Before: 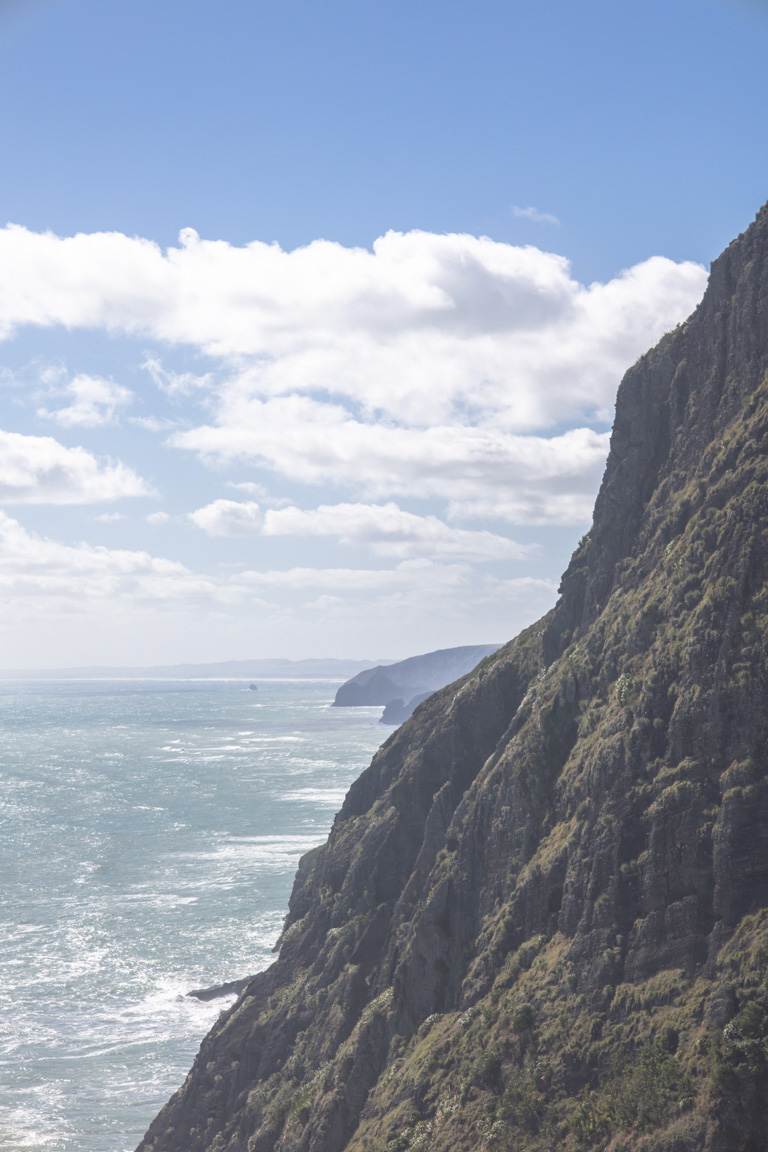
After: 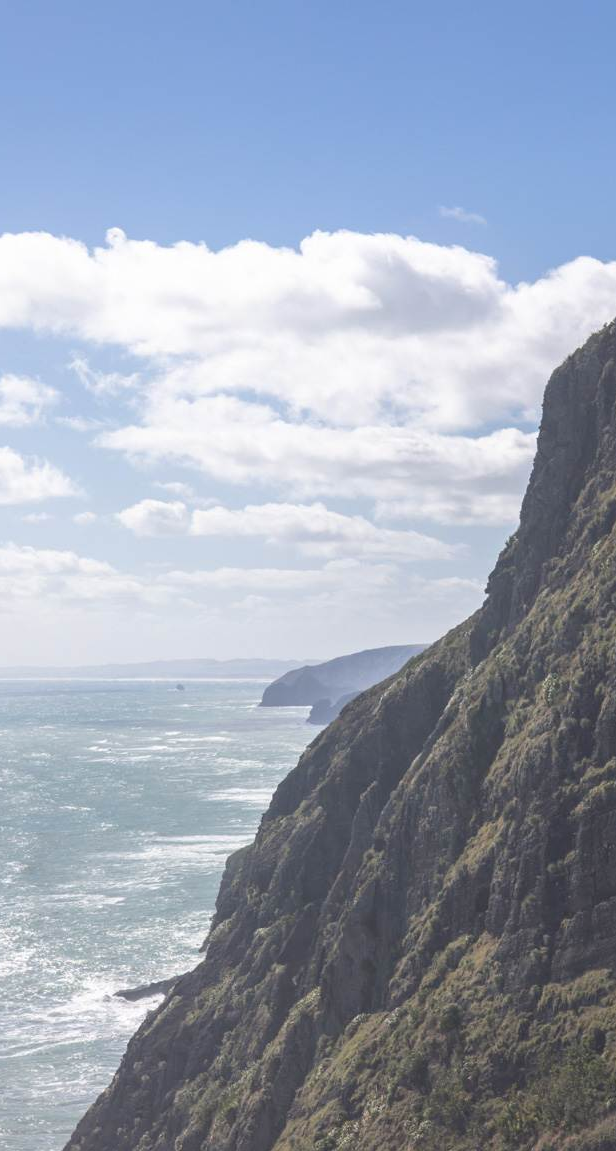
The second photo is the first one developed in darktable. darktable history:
crop and rotate: left 9.521%, right 10.189%
